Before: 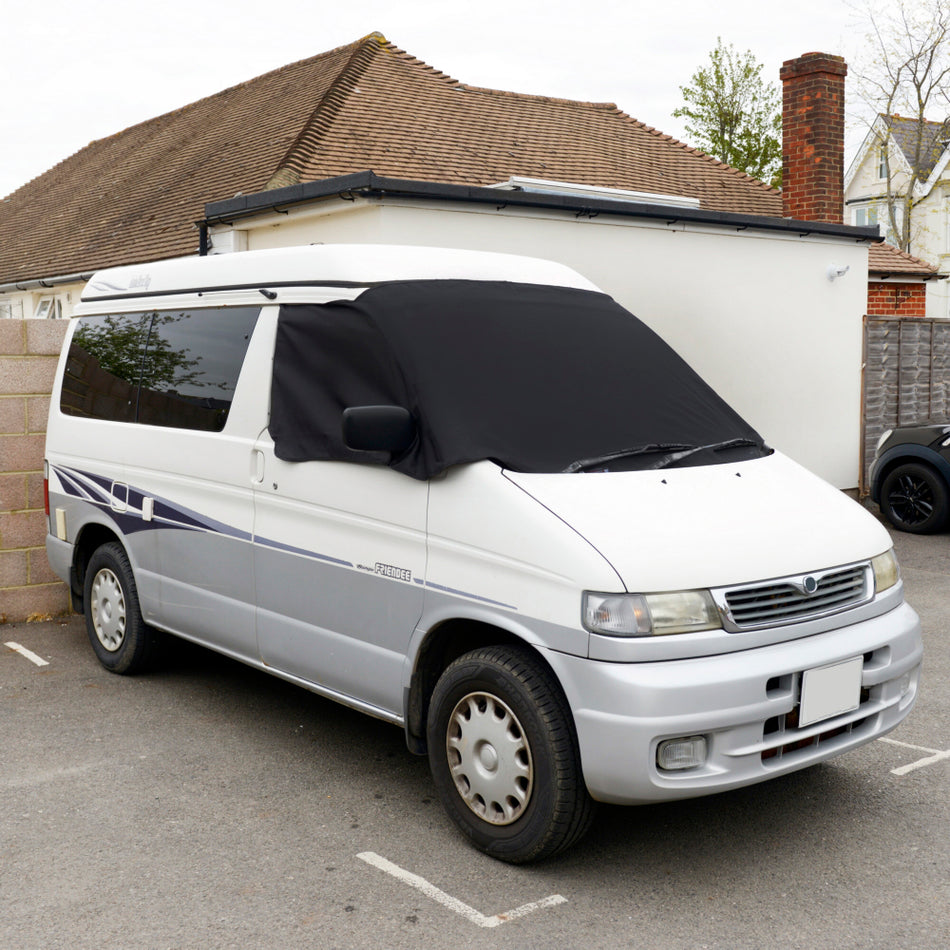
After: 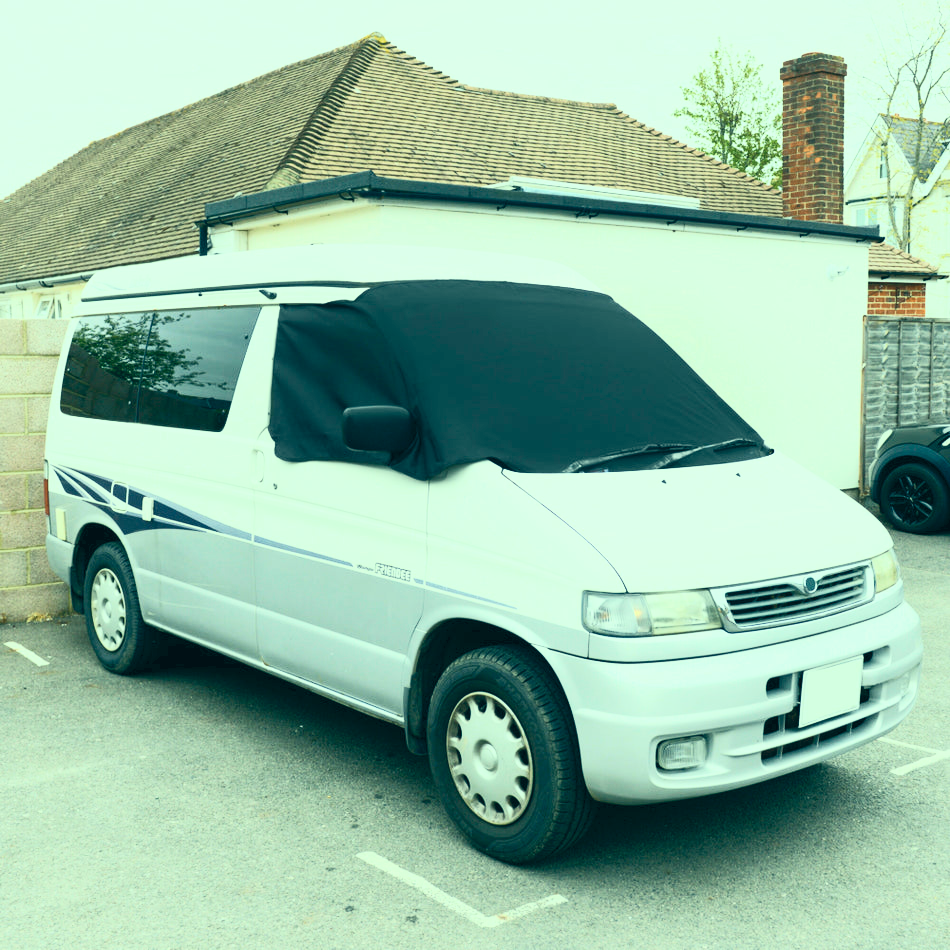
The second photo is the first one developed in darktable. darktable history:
contrast brightness saturation: contrast 0.378, brightness 0.537
color correction: highlights a* -19.3, highlights b* 9.8, shadows a* -20.42, shadows b* -10.3
